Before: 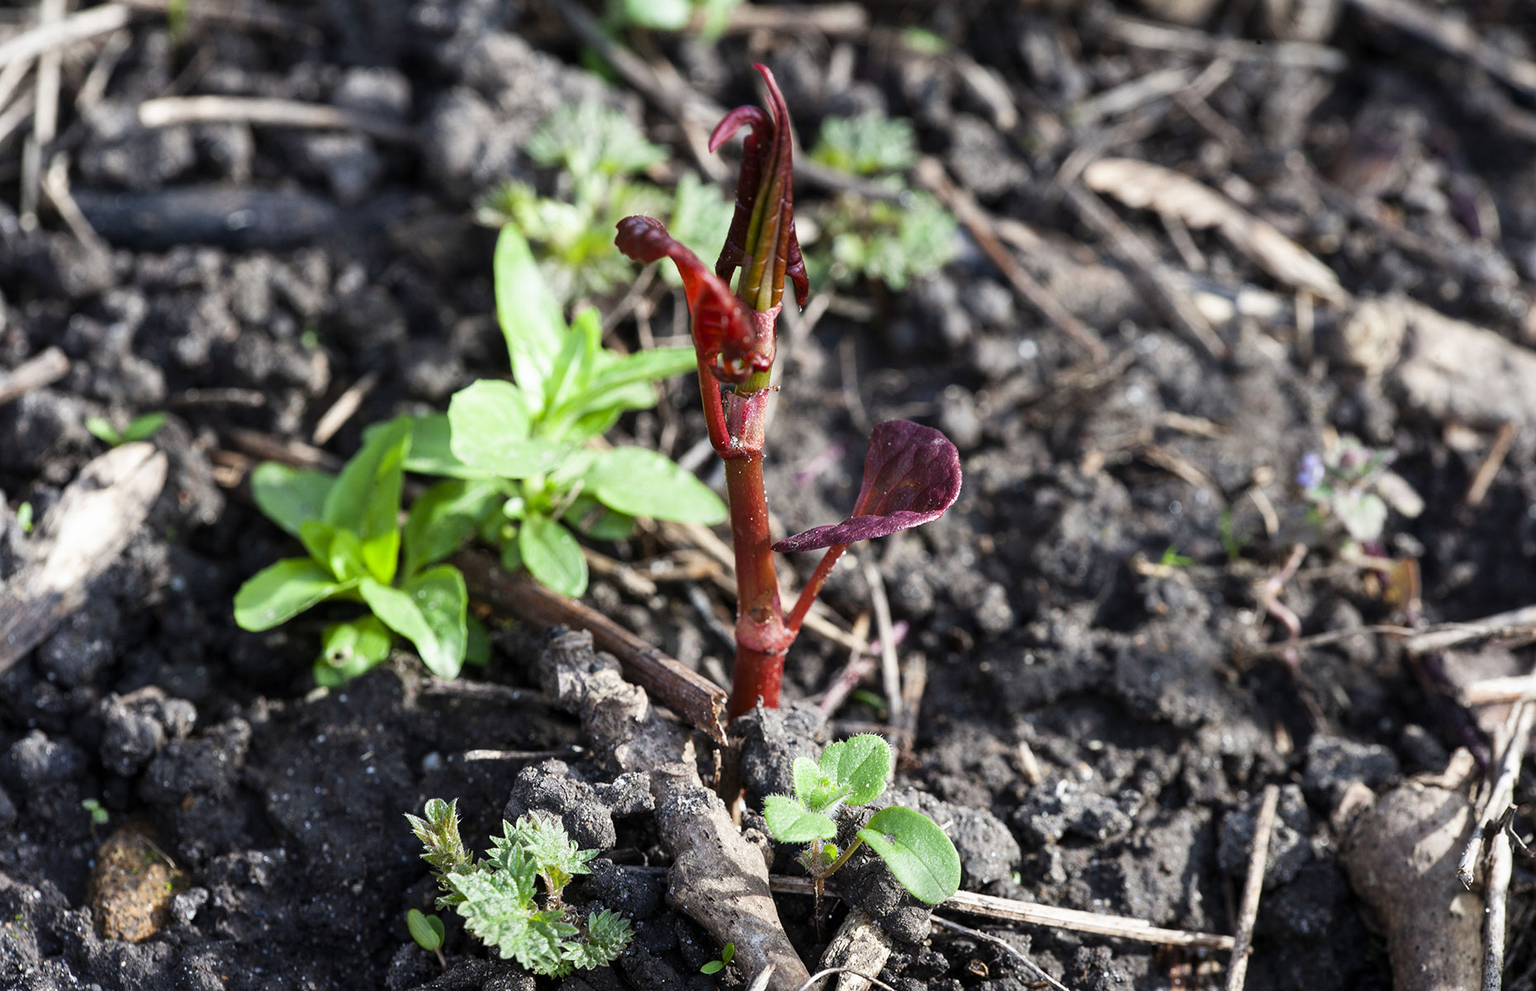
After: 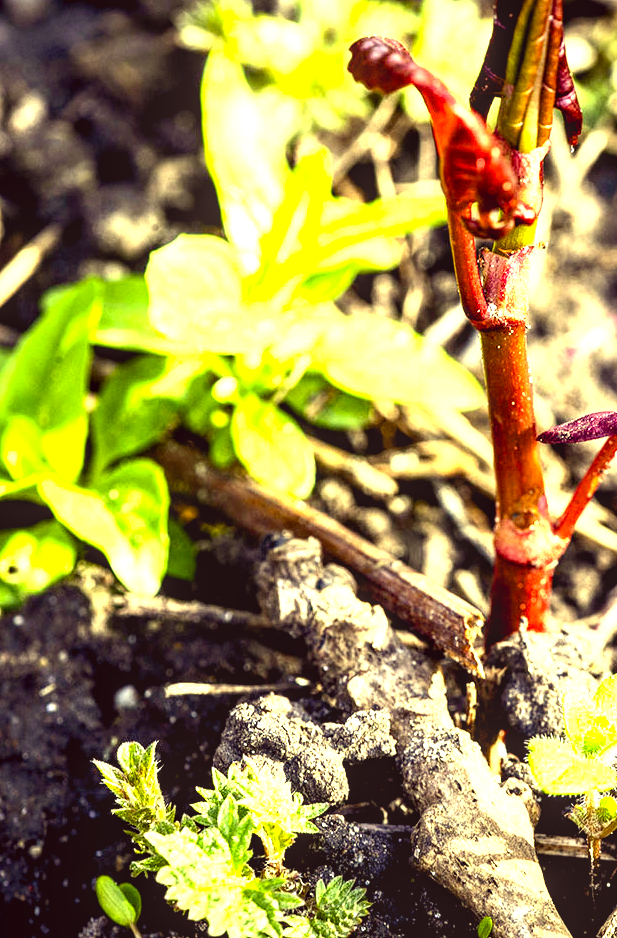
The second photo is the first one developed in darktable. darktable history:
color correction: highlights a* -0.517, highlights b* 39.64, shadows a* 9.54, shadows b* -0.823
local contrast: on, module defaults
exposure: exposure 1 EV, compensate highlight preservation false
tone equalizer: -8 EV -1.05 EV, -7 EV -1.02 EV, -6 EV -0.83 EV, -5 EV -0.558 EV, -3 EV 0.603 EV, -2 EV 0.874 EV, -1 EV 1 EV, +0 EV 1.05 EV, edges refinement/feathering 500, mask exposure compensation -1.57 EV, preserve details guided filter
crop and rotate: left 21.344%, top 18.817%, right 45.459%, bottom 2.976%
color balance rgb: global offset › luminance -0.996%, perceptual saturation grading › global saturation 20%, perceptual saturation grading › highlights -24.873%, perceptual saturation grading › shadows 49.855%, global vibrance 20%
